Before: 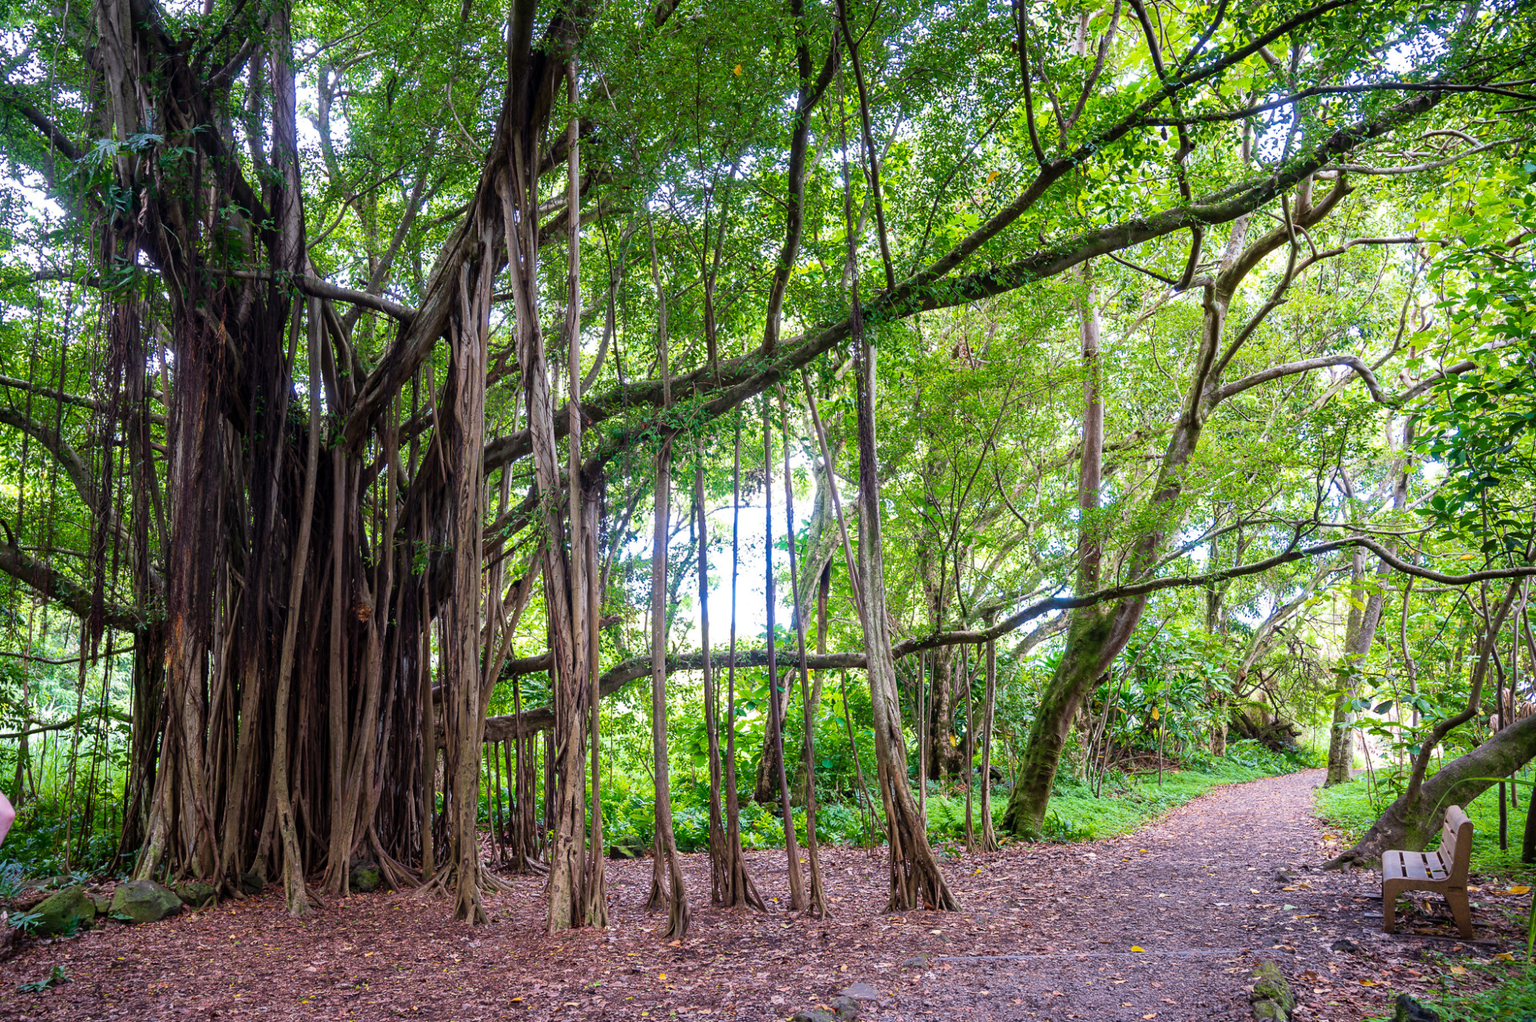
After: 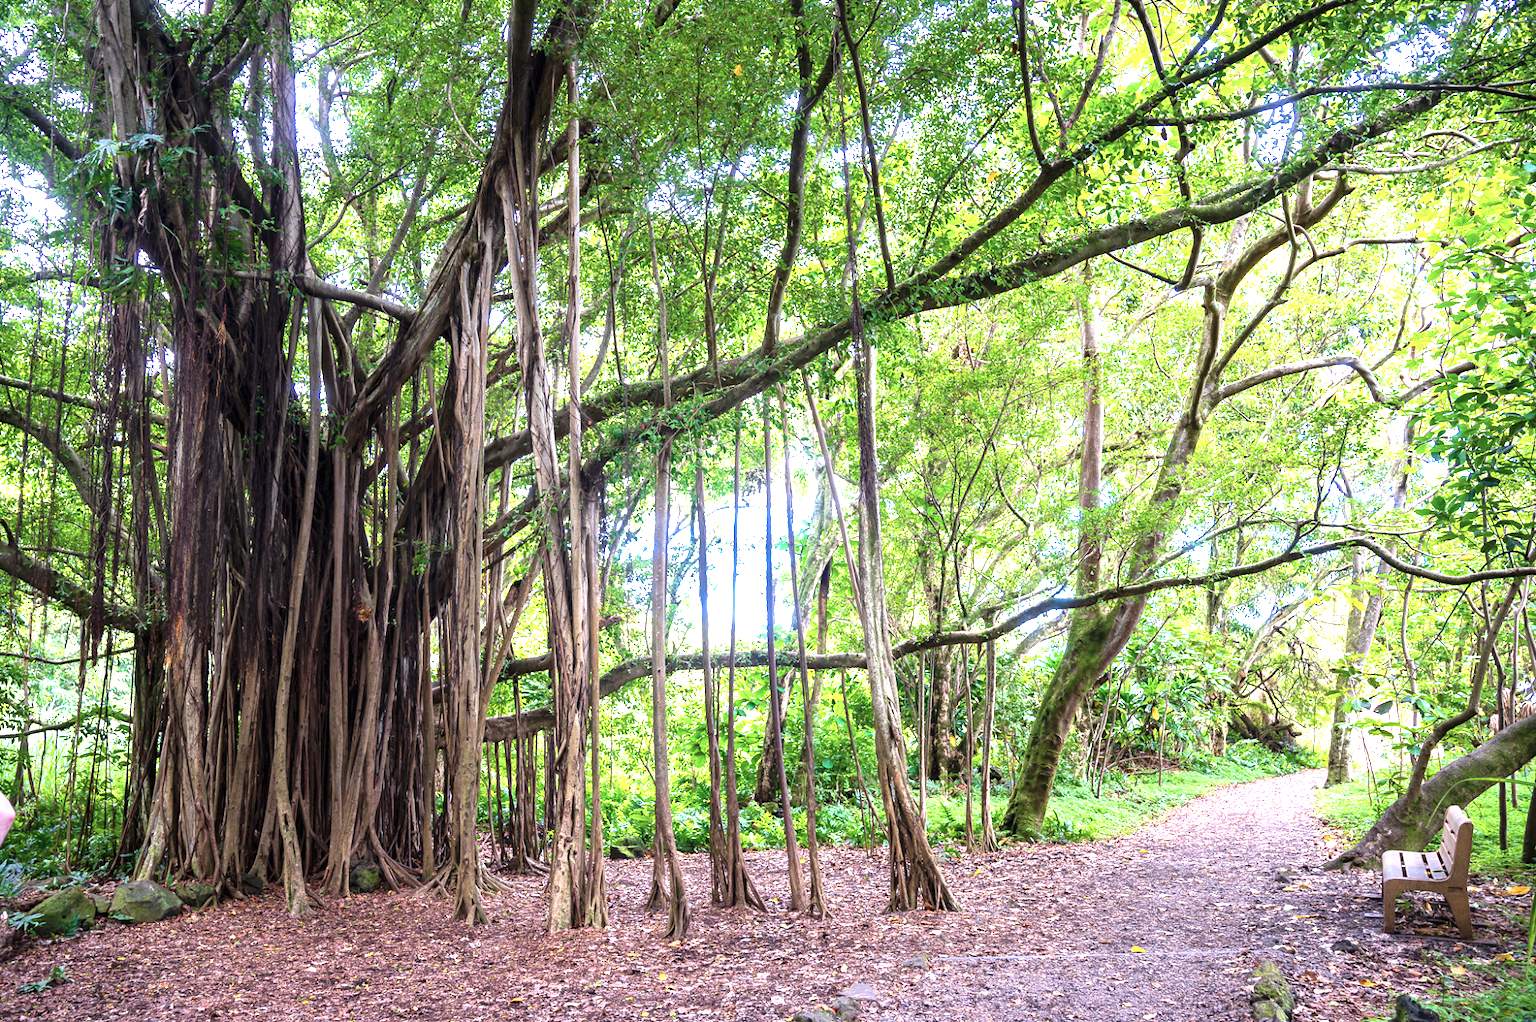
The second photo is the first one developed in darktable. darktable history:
contrast brightness saturation: saturation -0.17
tone equalizer: on, module defaults
exposure: black level correction 0, exposure 1.1 EV, compensate exposure bias true, compensate highlight preservation false
